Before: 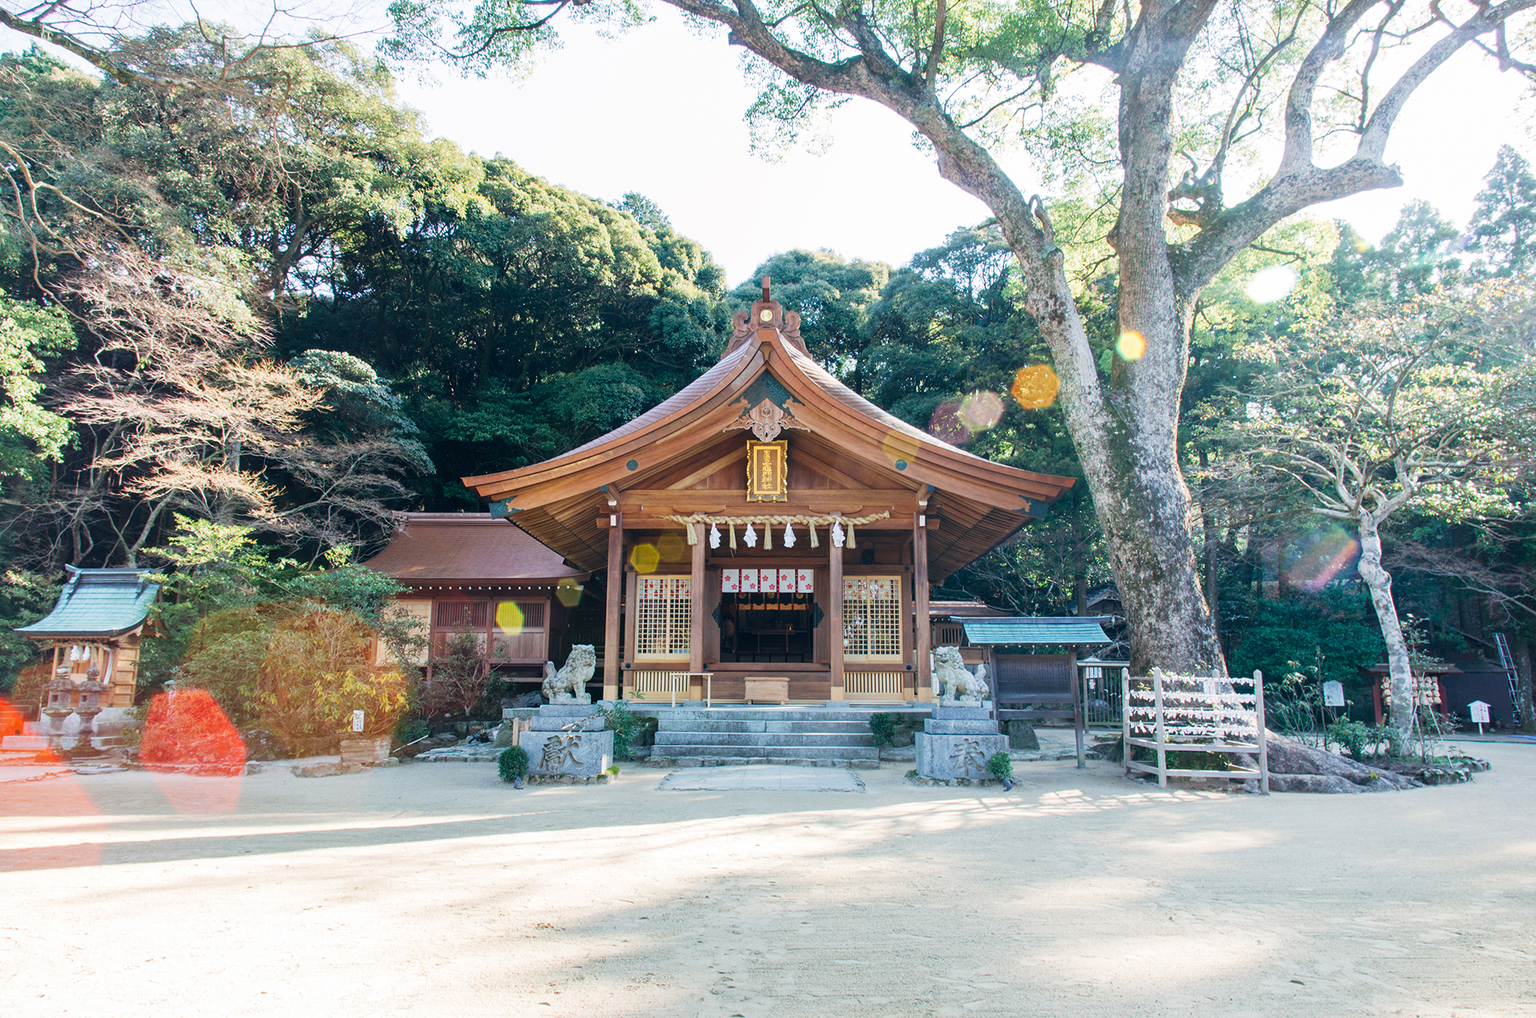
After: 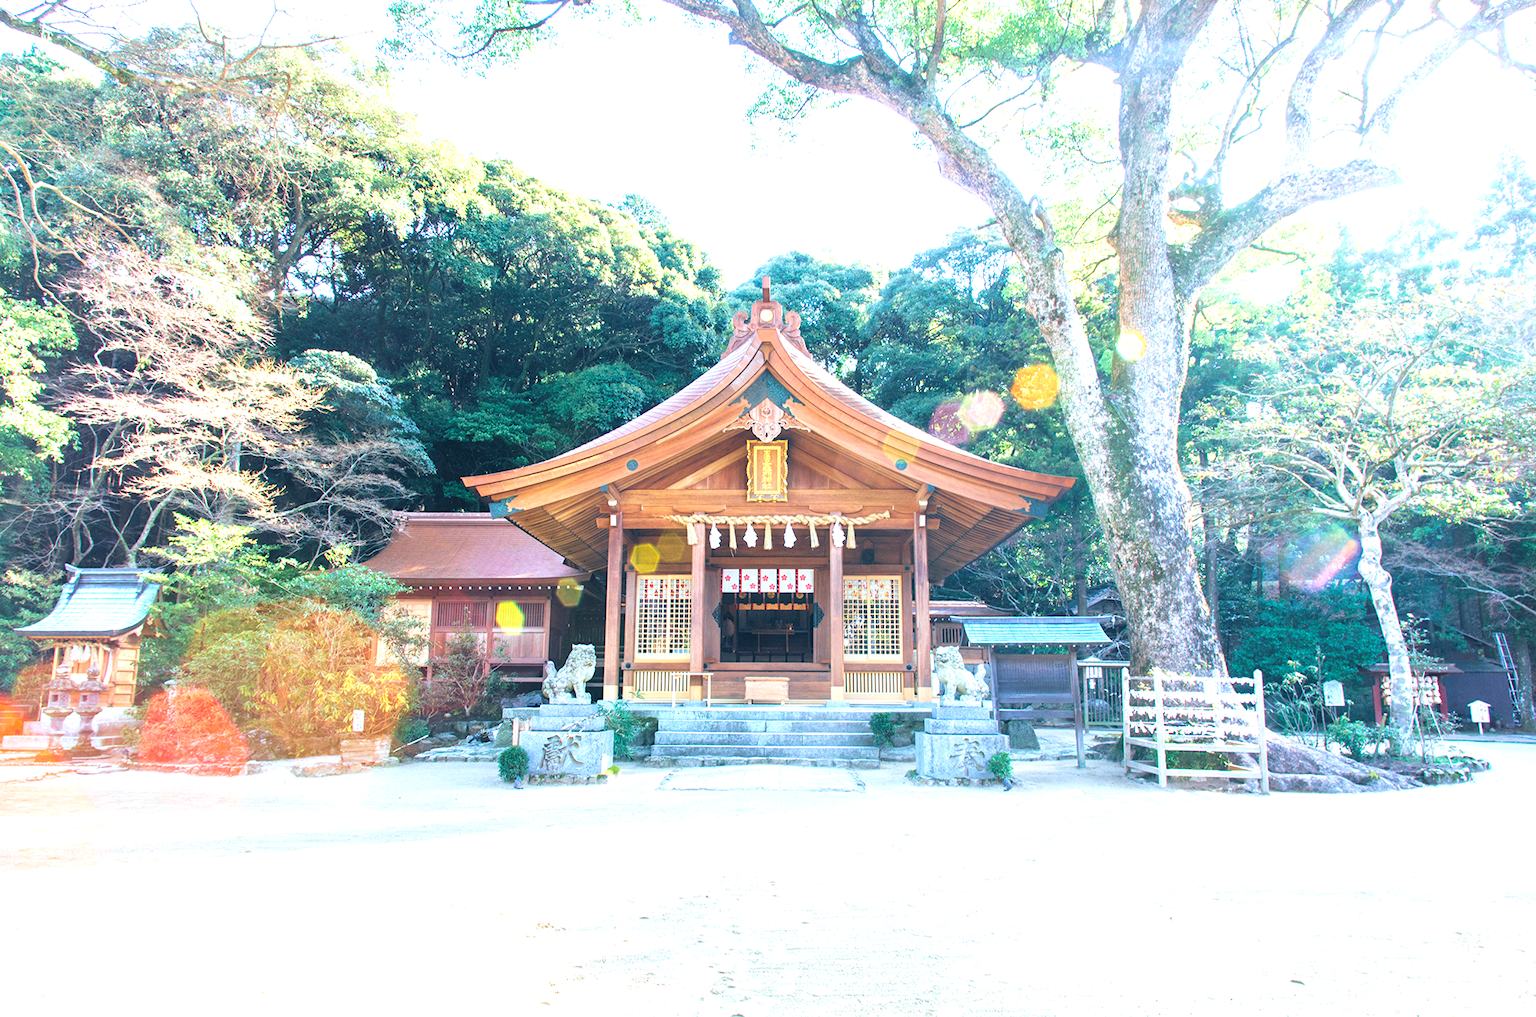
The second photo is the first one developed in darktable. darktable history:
contrast brightness saturation: brightness 0.15
exposure: exposure 0.999 EV, compensate highlight preservation false
white balance: red 0.98, blue 1.034
velvia: strength 27%
